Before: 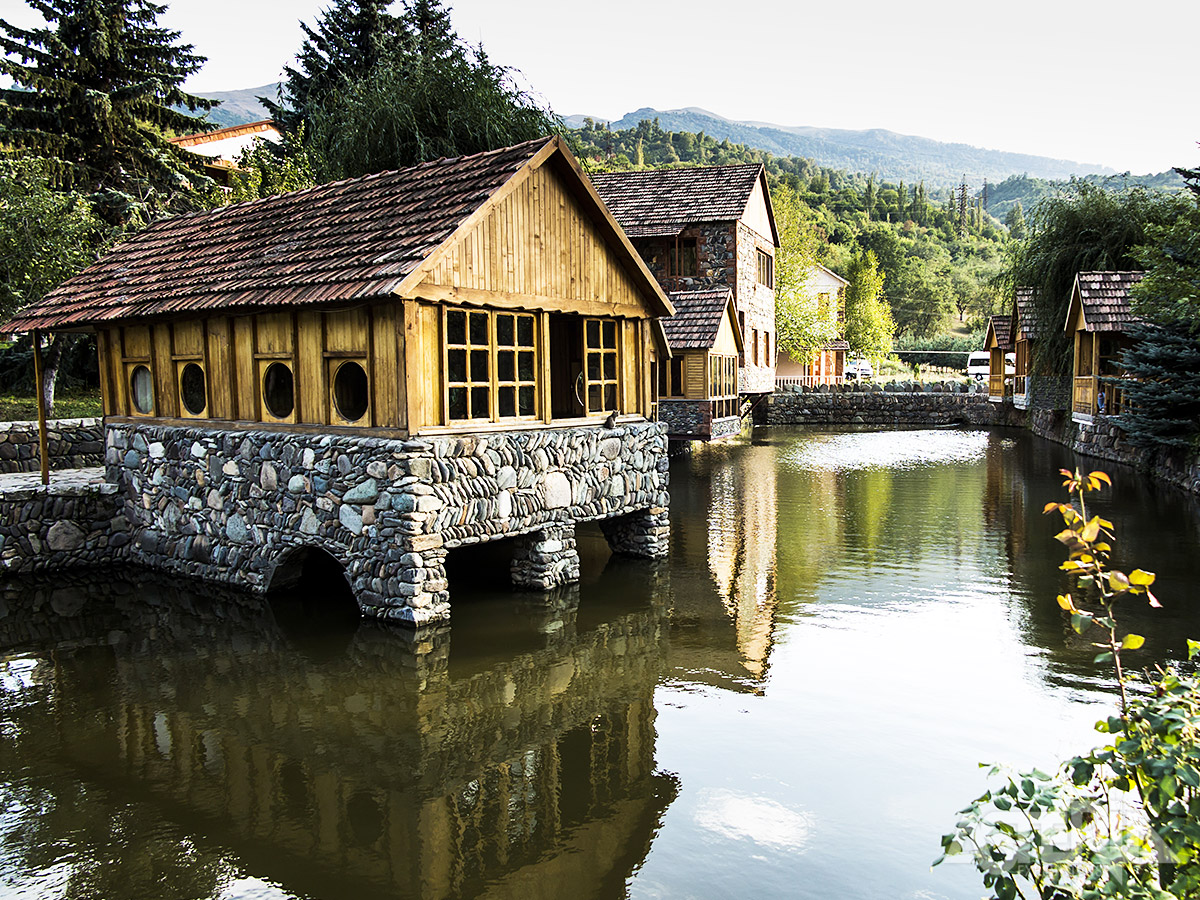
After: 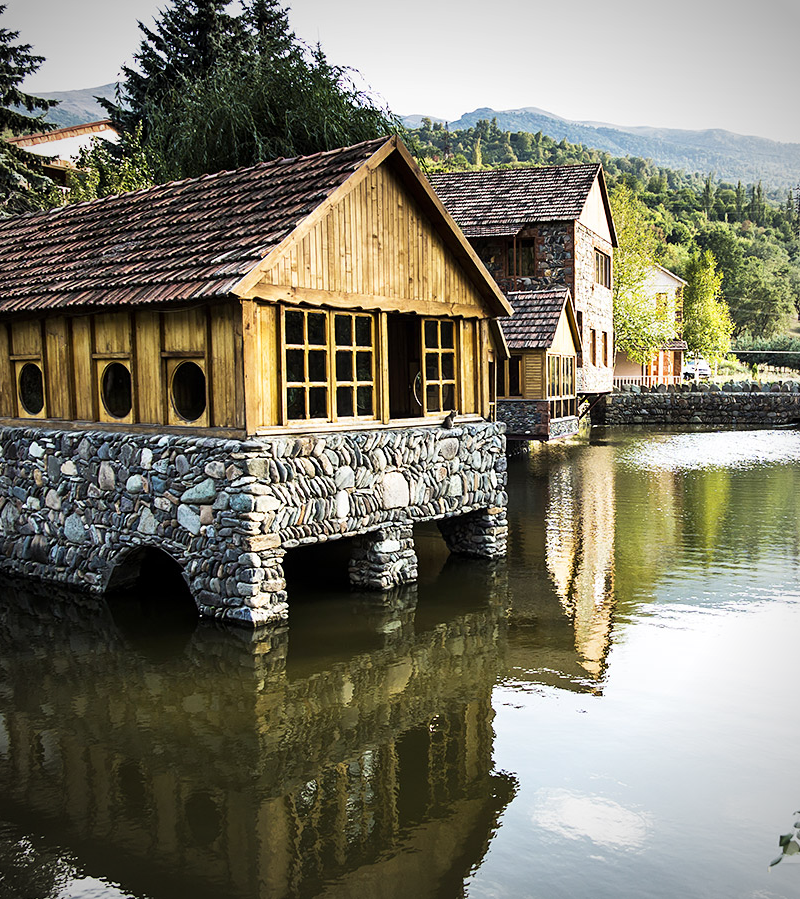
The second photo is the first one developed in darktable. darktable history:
vignetting: on, module defaults
tone equalizer: on, module defaults
crop and rotate: left 13.537%, right 19.796%
